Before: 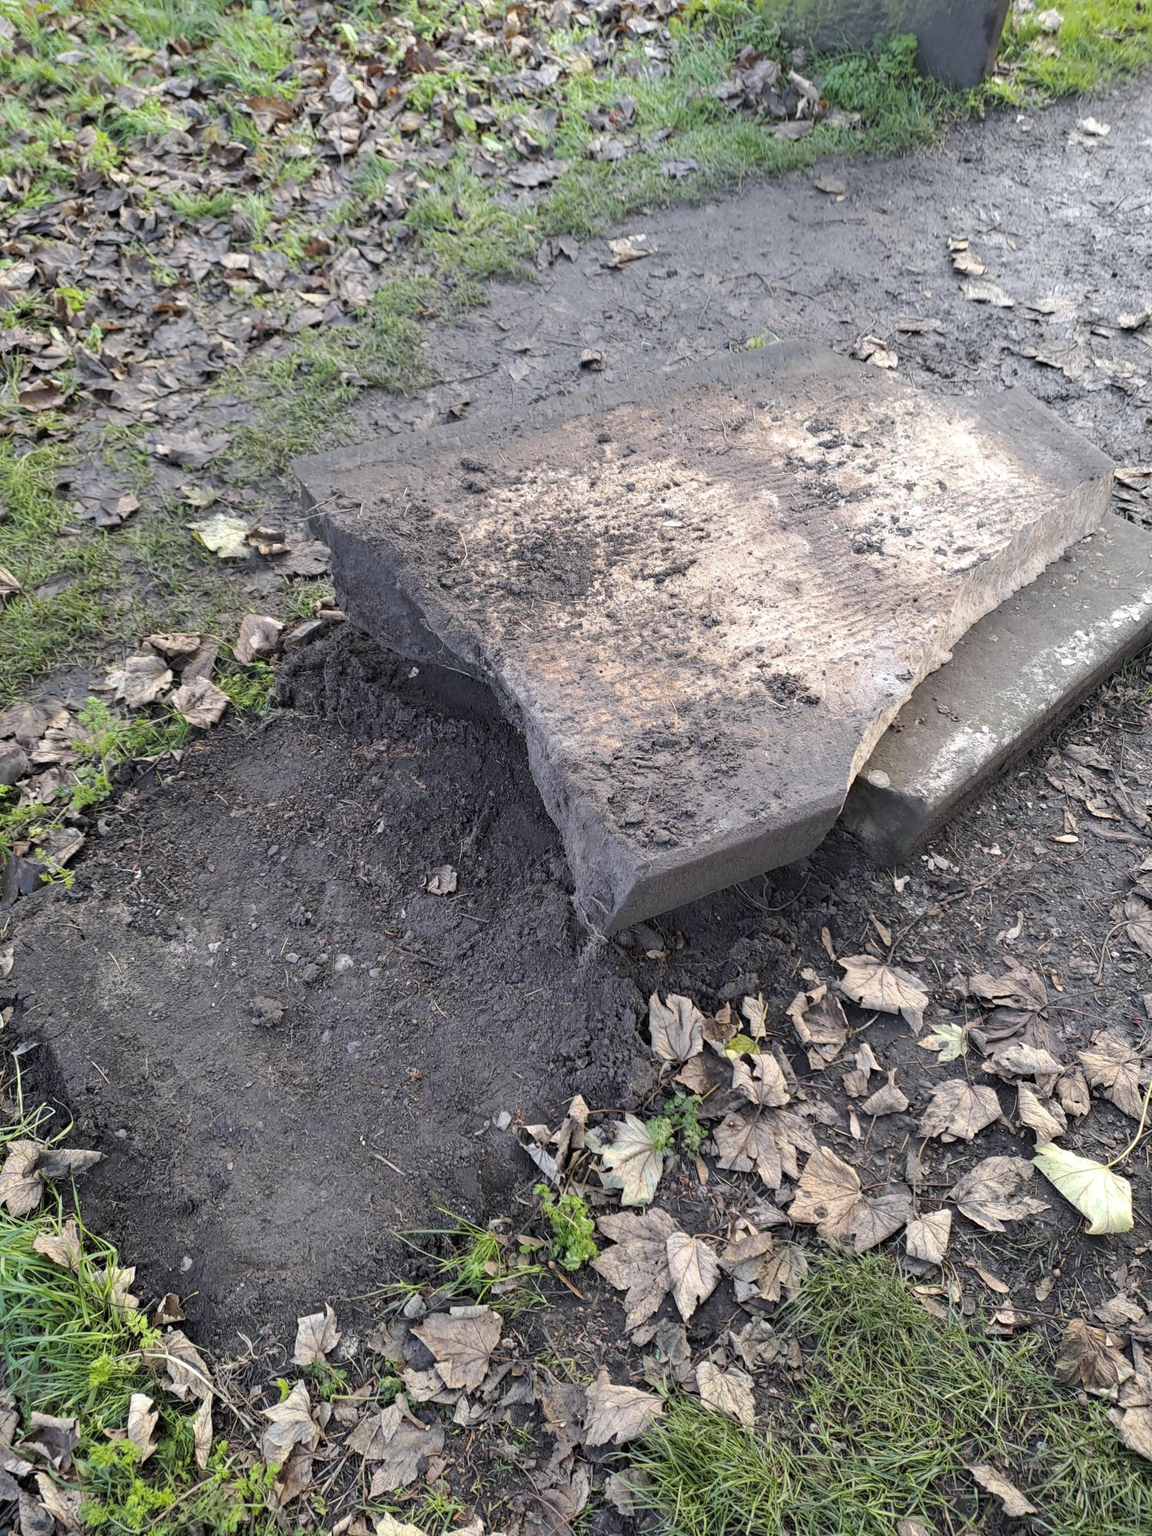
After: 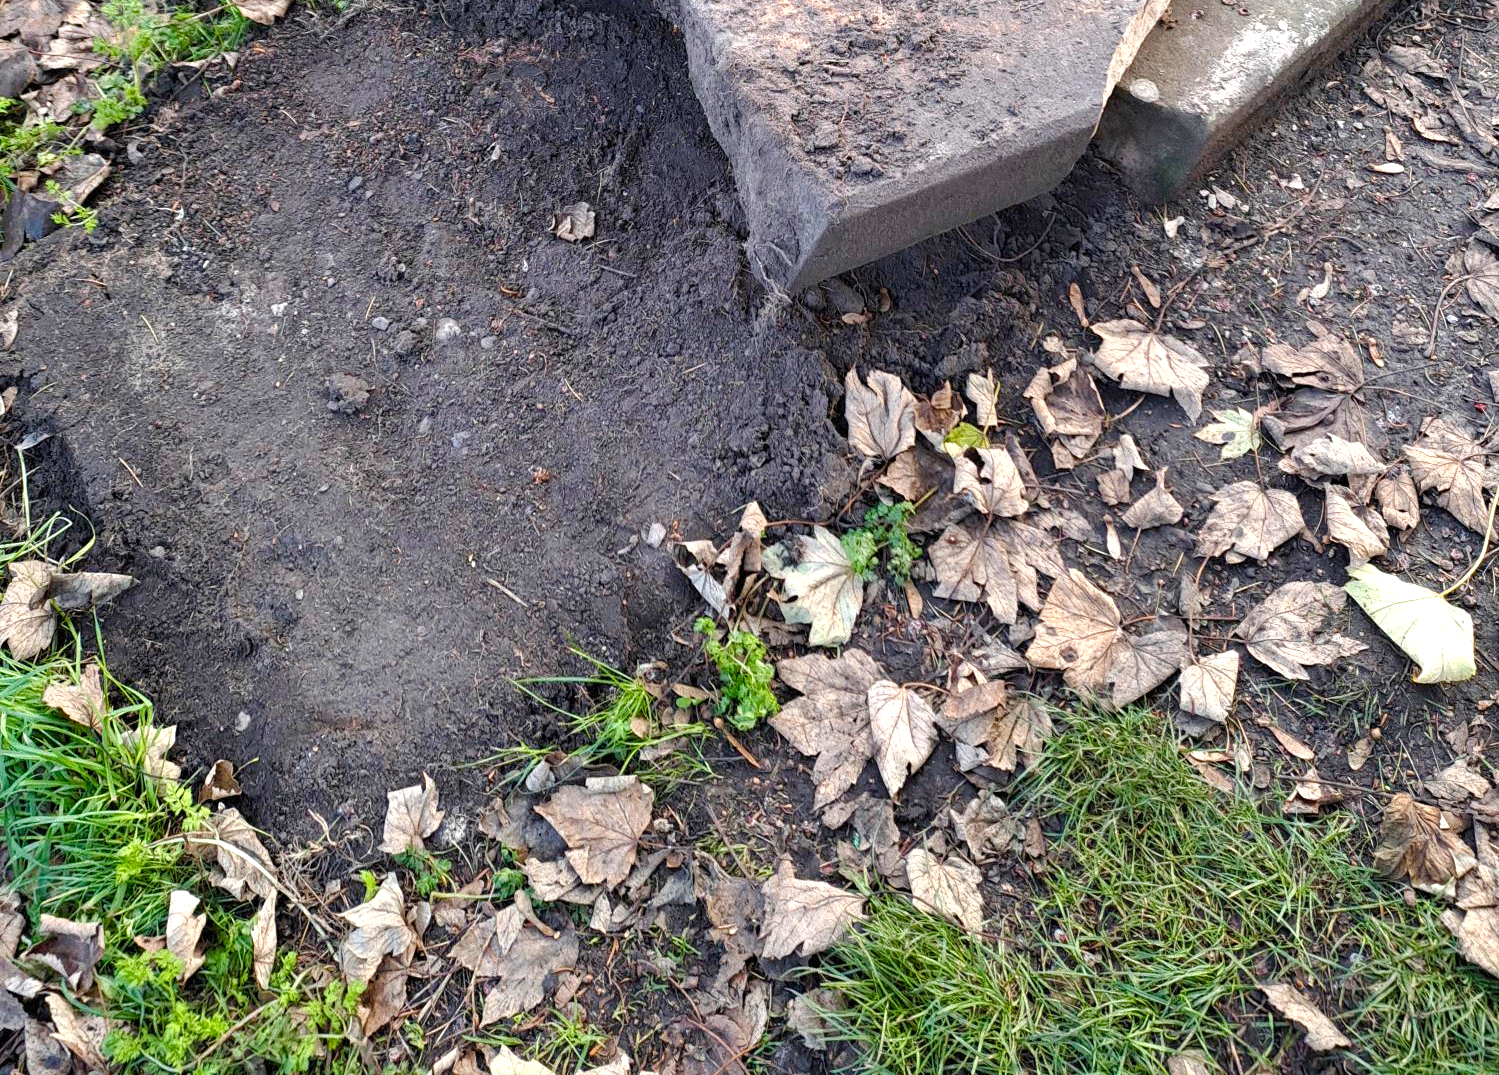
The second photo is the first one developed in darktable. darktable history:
grain: mid-tones bias 0%
color balance rgb: perceptual saturation grading › global saturation 25%, perceptual saturation grading › highlights -50%, perceptual saturation grading › shadows 30%, perceptual brilliance grading › global brilliance 12%, global vibrance 20%
crop and rotate: top 46.237%
